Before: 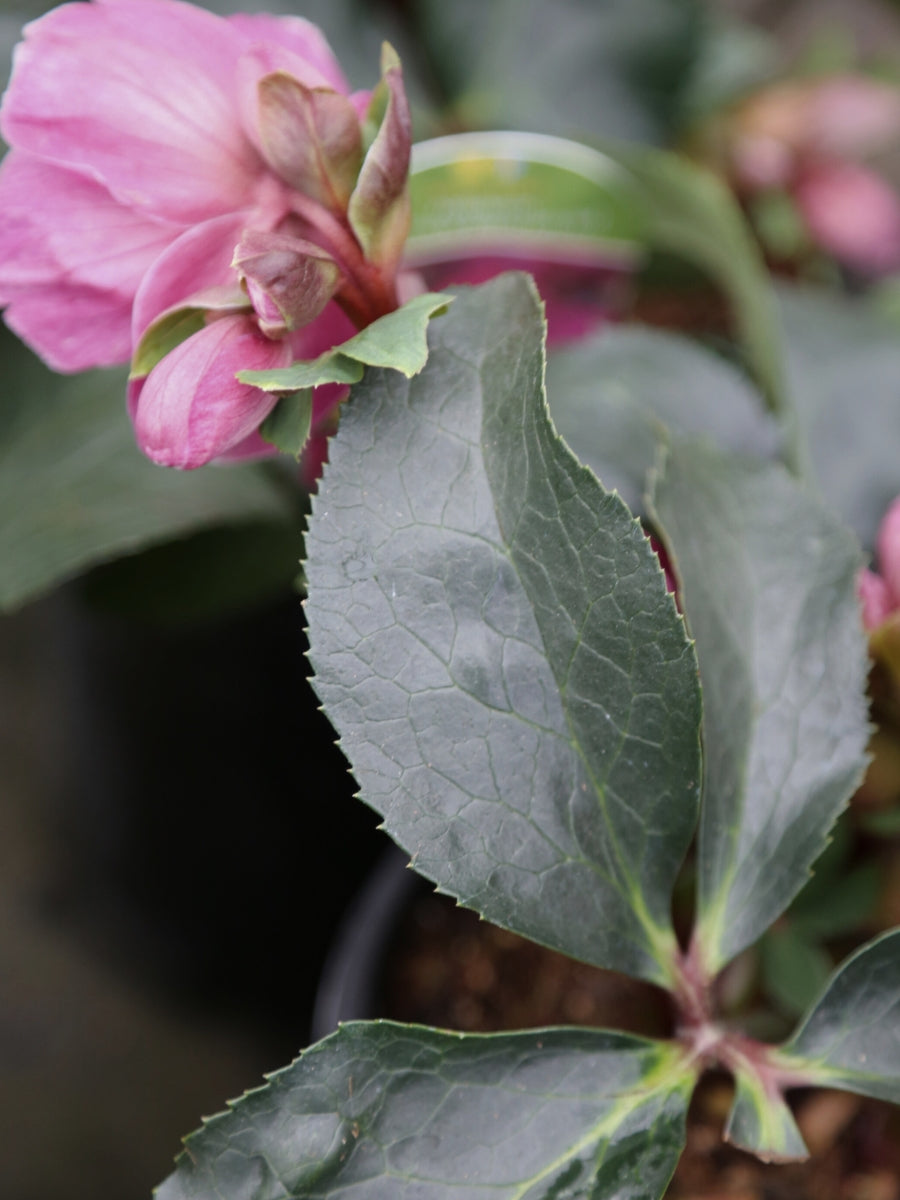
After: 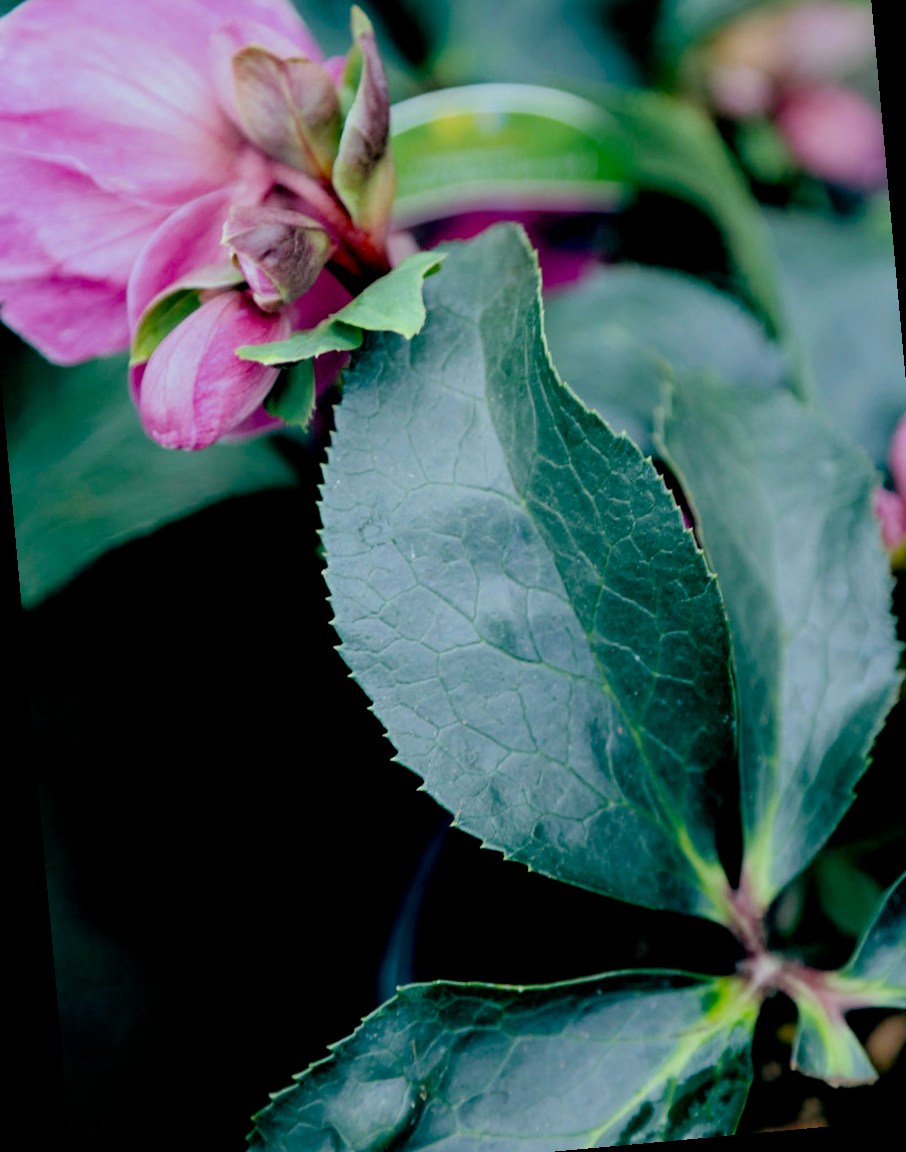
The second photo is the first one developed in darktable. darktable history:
white balance: red 0.871, blue 1.249
rotate and perspective: rotation -5.2°, automatic cropping off
color balance: mode lift, gamma, gain (sRGB), lift [1, 0.69, 1, 1], gamma [1, 1.482, 1, 1], gain [1, 1, 1, 0.802]
exposure: black level correction 0.025, exposure 0.182 EV, compensate highlight preservation false
filmic rgb: black relative exposure -7.75 EV, white relative exposure 4.4 EV, threshold 3 EV, target black luminance 0%, hardness 3.76, latitude 50.51%, contrast 1.074, highlights saturation mix 10%, shadows ↔ highlights balance -0.22%, color science v4 (2020), enable highlight reconstruction true
crop: left 3.305%, top 6.436%, right 6.389%, bottom 3.258%
